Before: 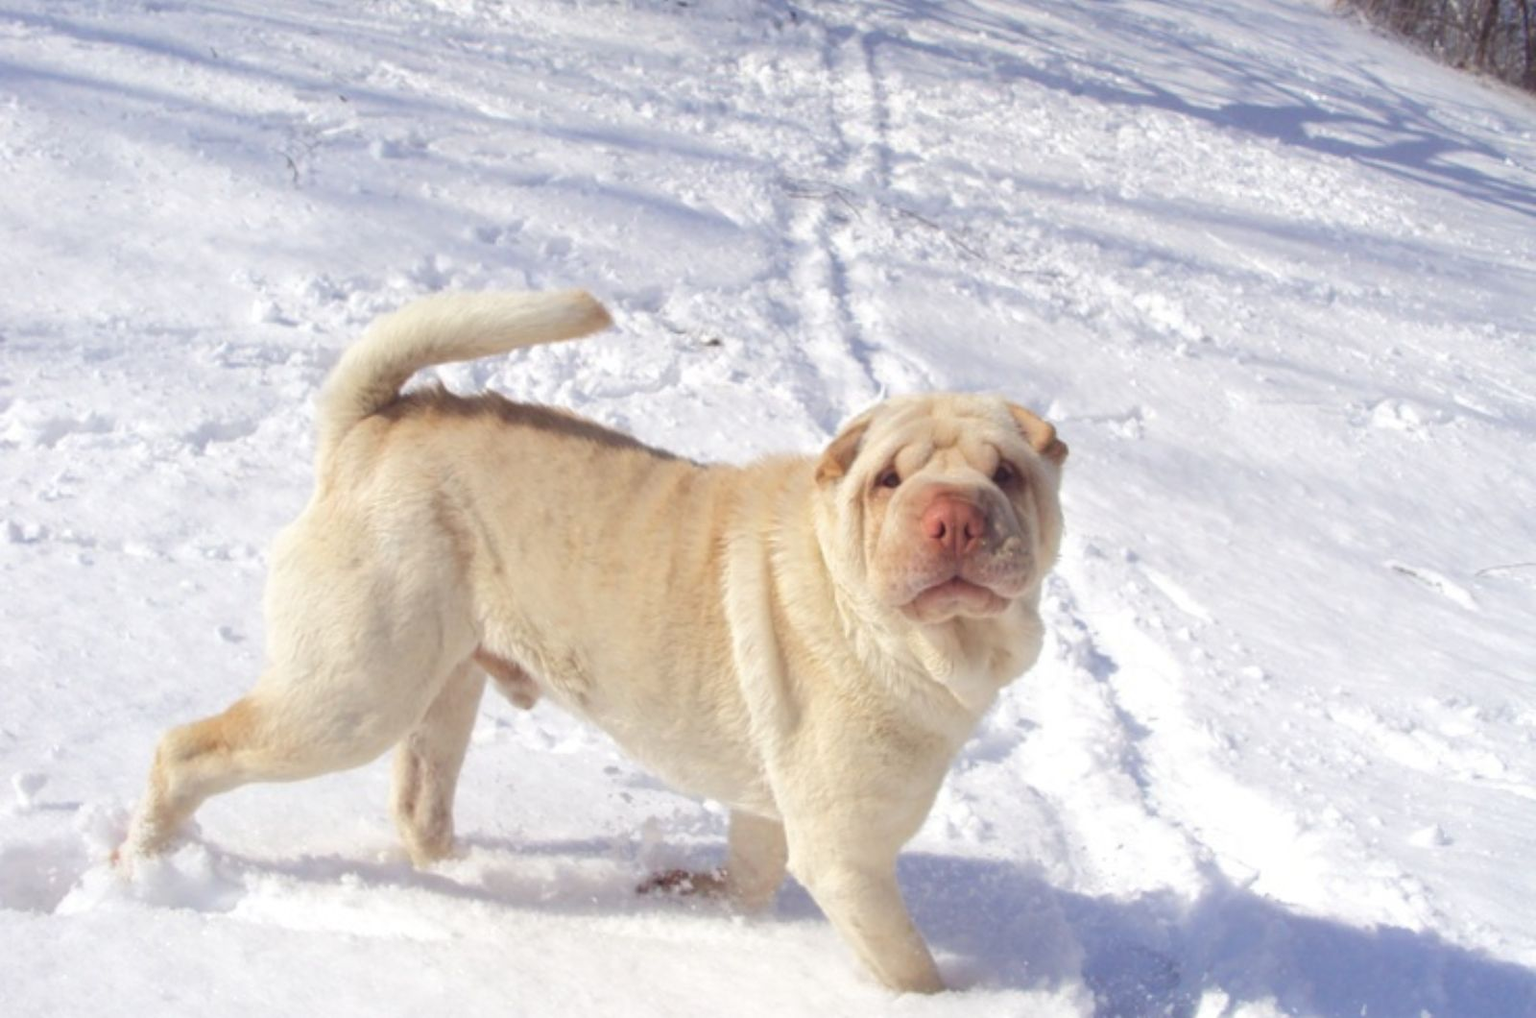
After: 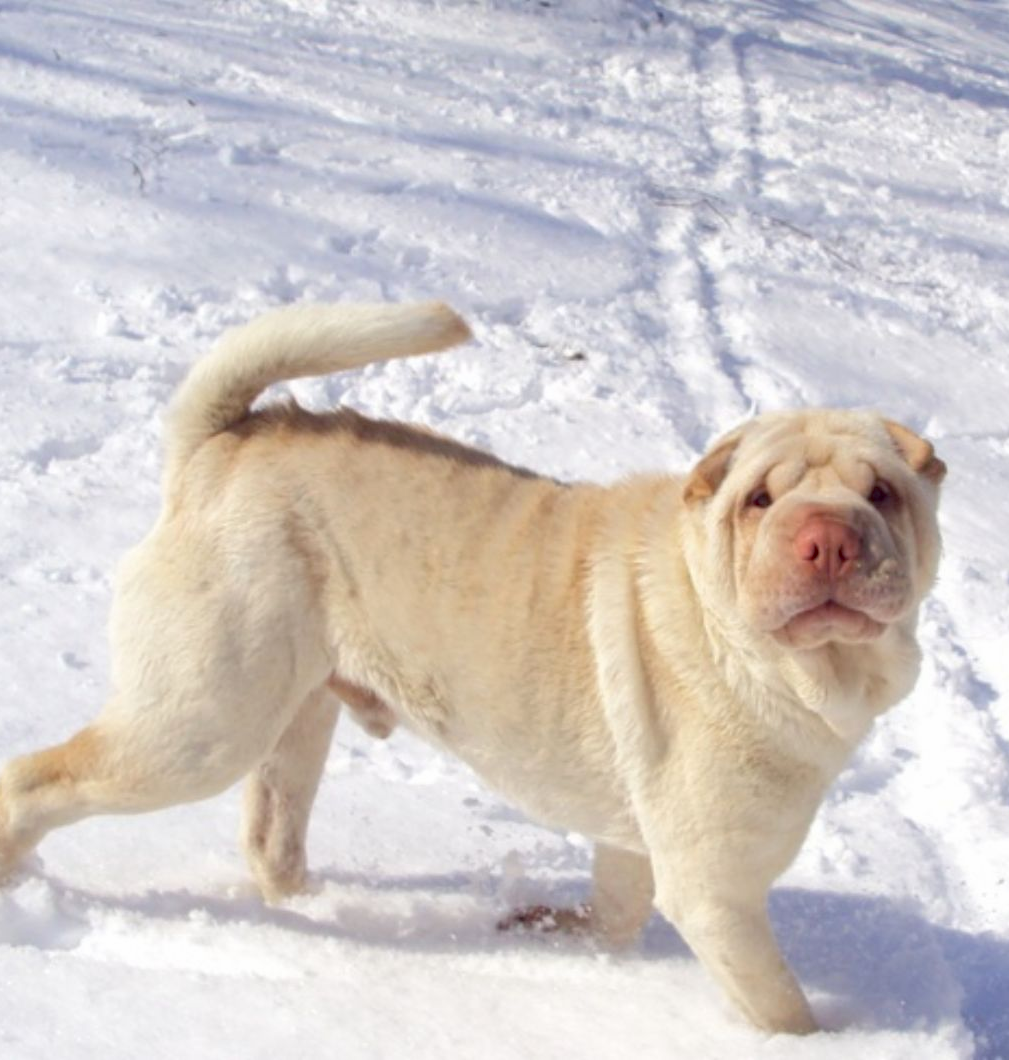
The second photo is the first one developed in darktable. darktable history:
crop: left 10.411%, right 26.524%
exposure: black level correction 0.017, exposure -0.007 EV, compensate highlight preservation false
